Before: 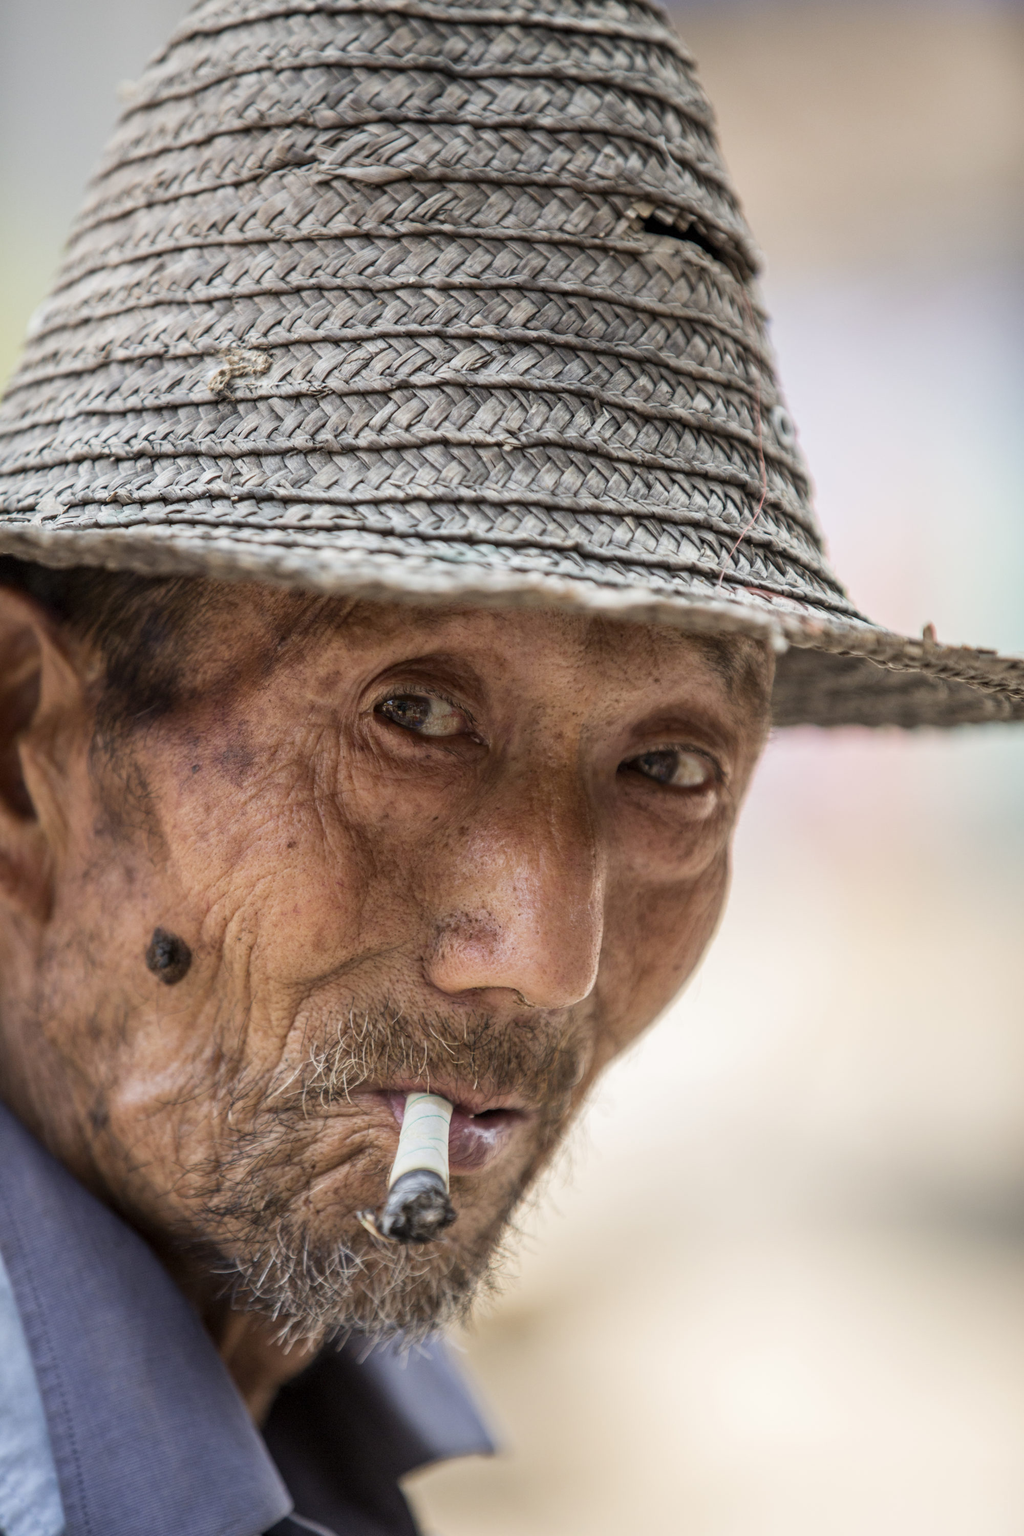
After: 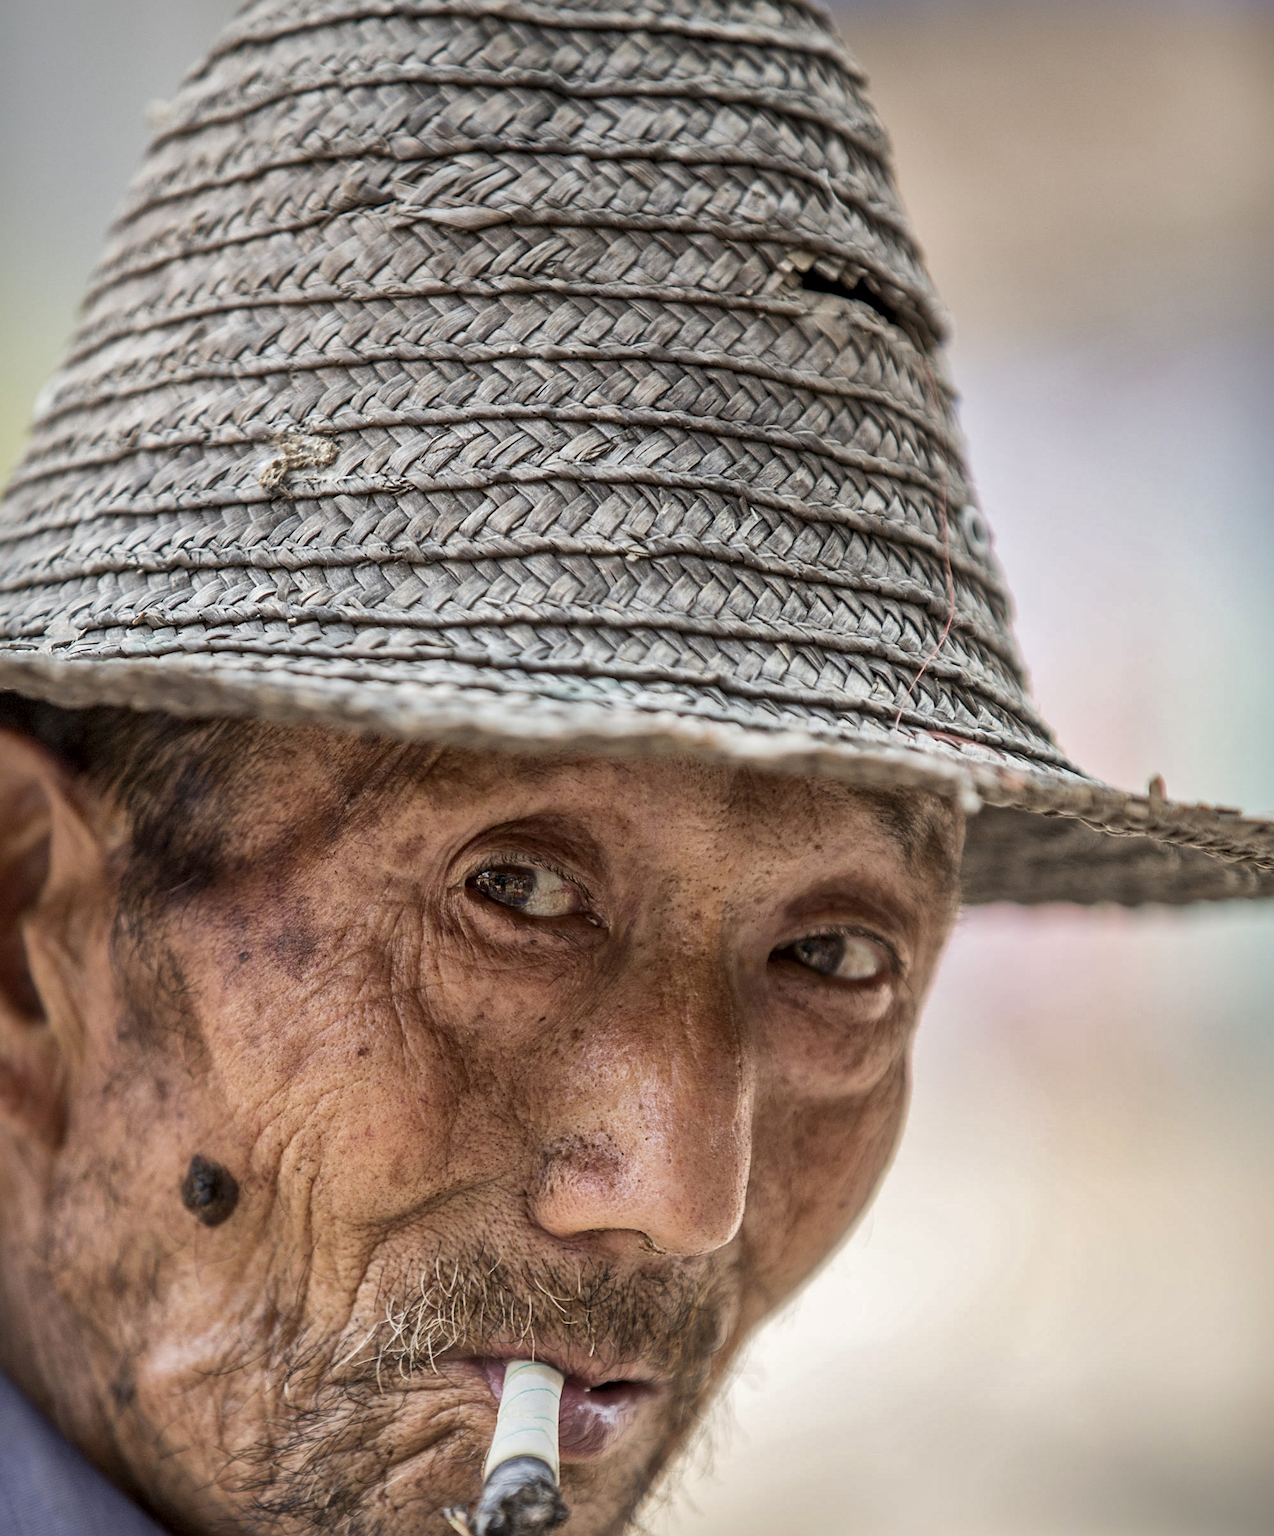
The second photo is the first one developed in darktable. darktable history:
local contrast: mode bilateral grid, contrast 20, coarseness 50, detail 140%, midtone range 0.2
sharpen: on, module defaults
shadows and highlights: on, module defaults
crop: bottom 19.644%
